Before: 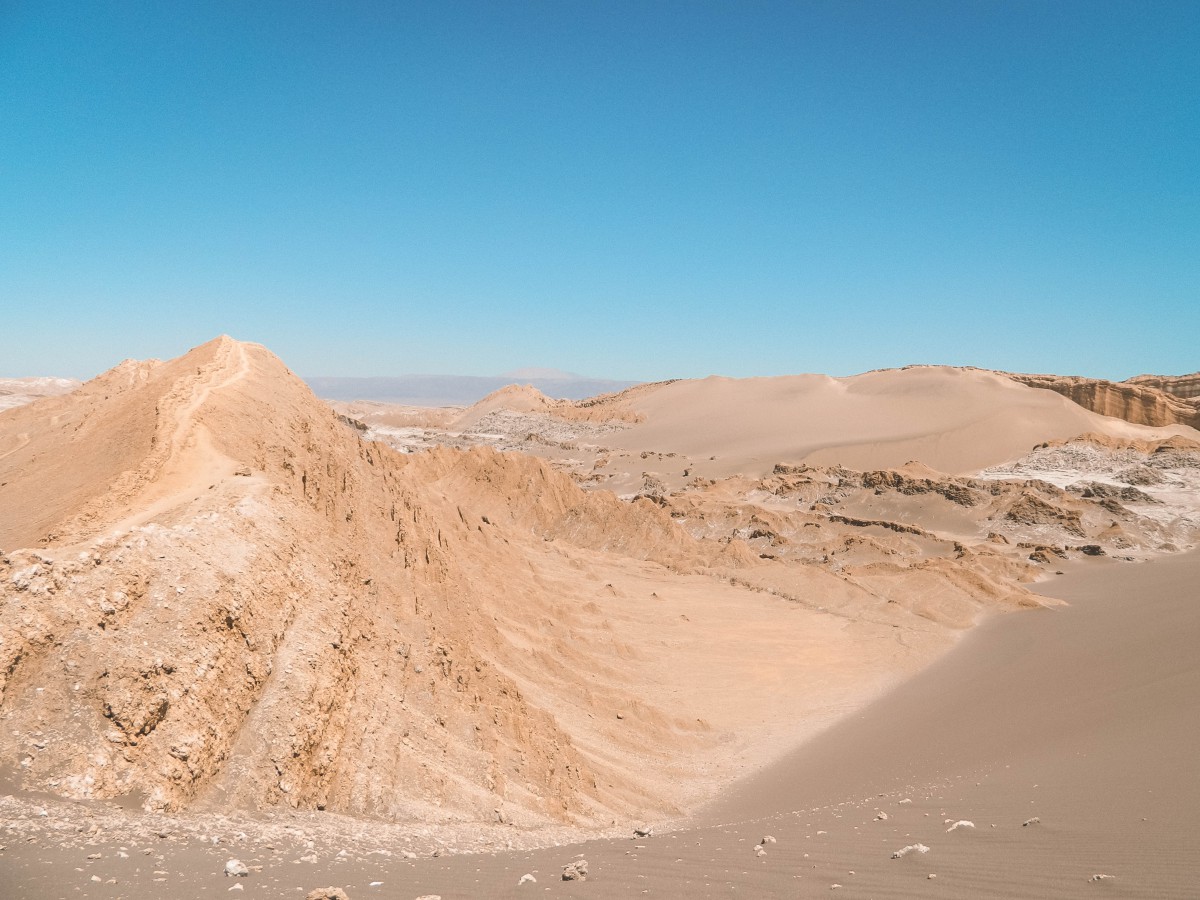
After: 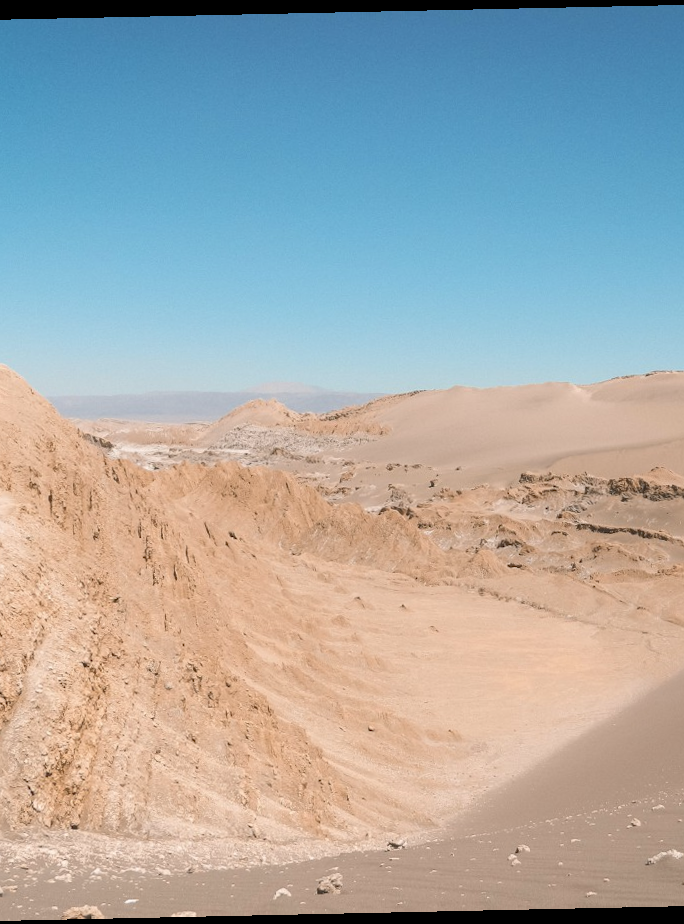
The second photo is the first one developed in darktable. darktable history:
rotate and perspective: rotation -1.24°, automatic cropping off
crop: left 21.674%, right 22.086%
contrast brightness saturation: saturation -0.1
